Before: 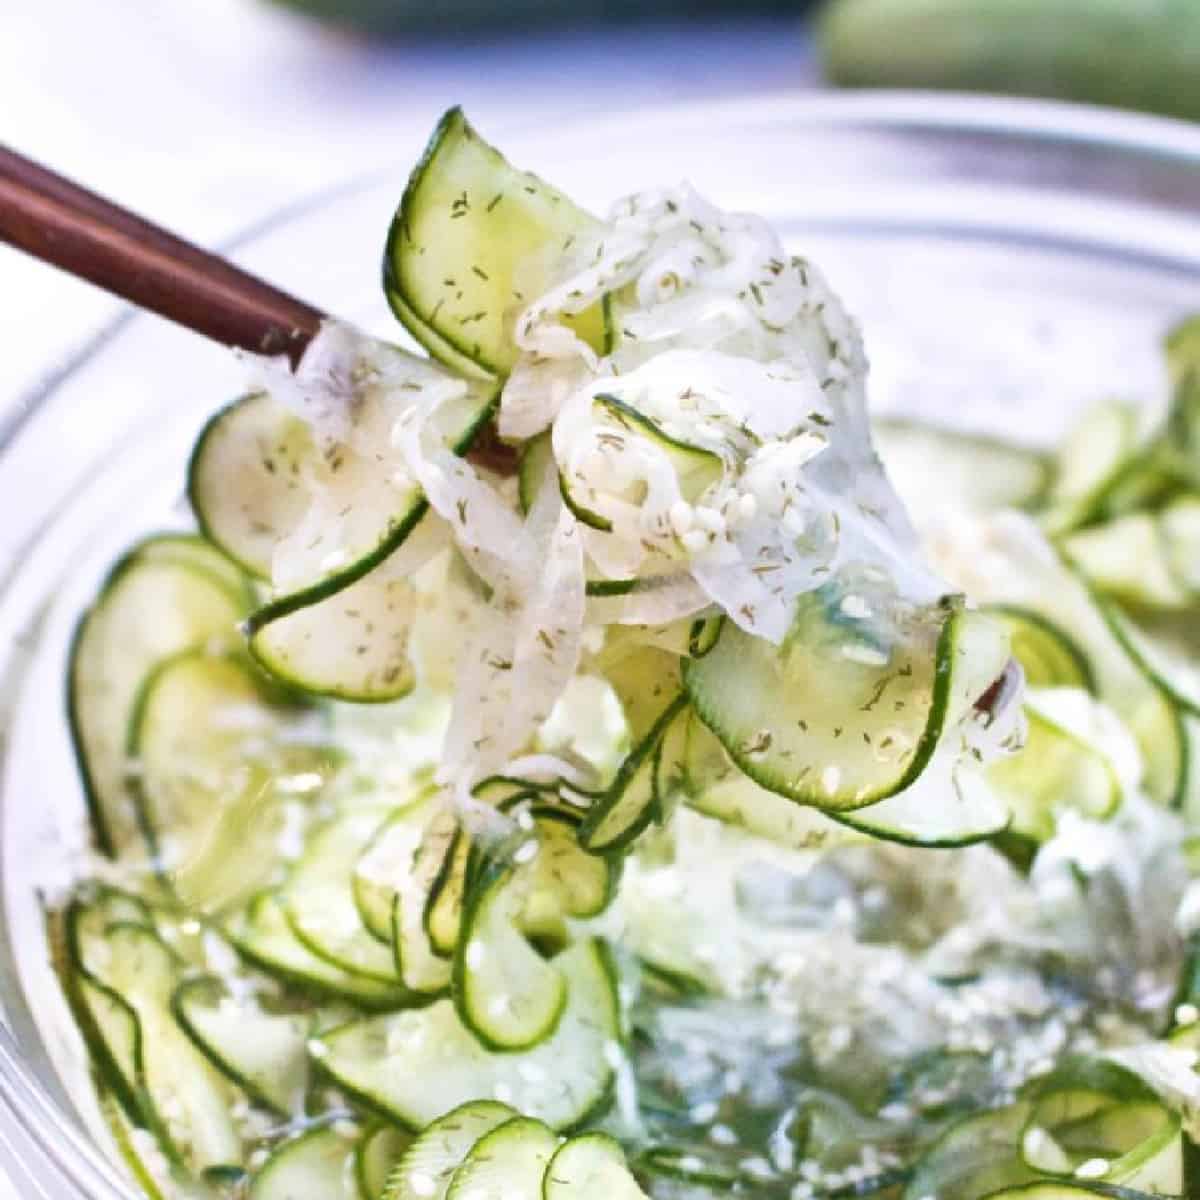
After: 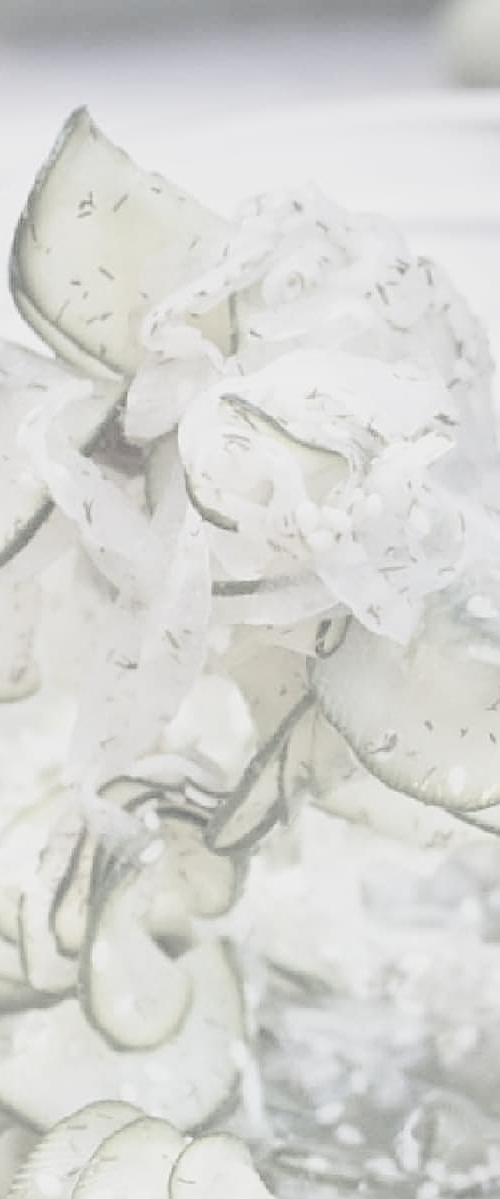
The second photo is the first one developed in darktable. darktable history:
sharpen: on, module defaults
contrast brightness saturation: contrast -0.32, brightness 0.75, saturation -0.78
crop: left 31.229%, right 27.105%
color correction: saturation 0.57
local contrast: detail 110%
